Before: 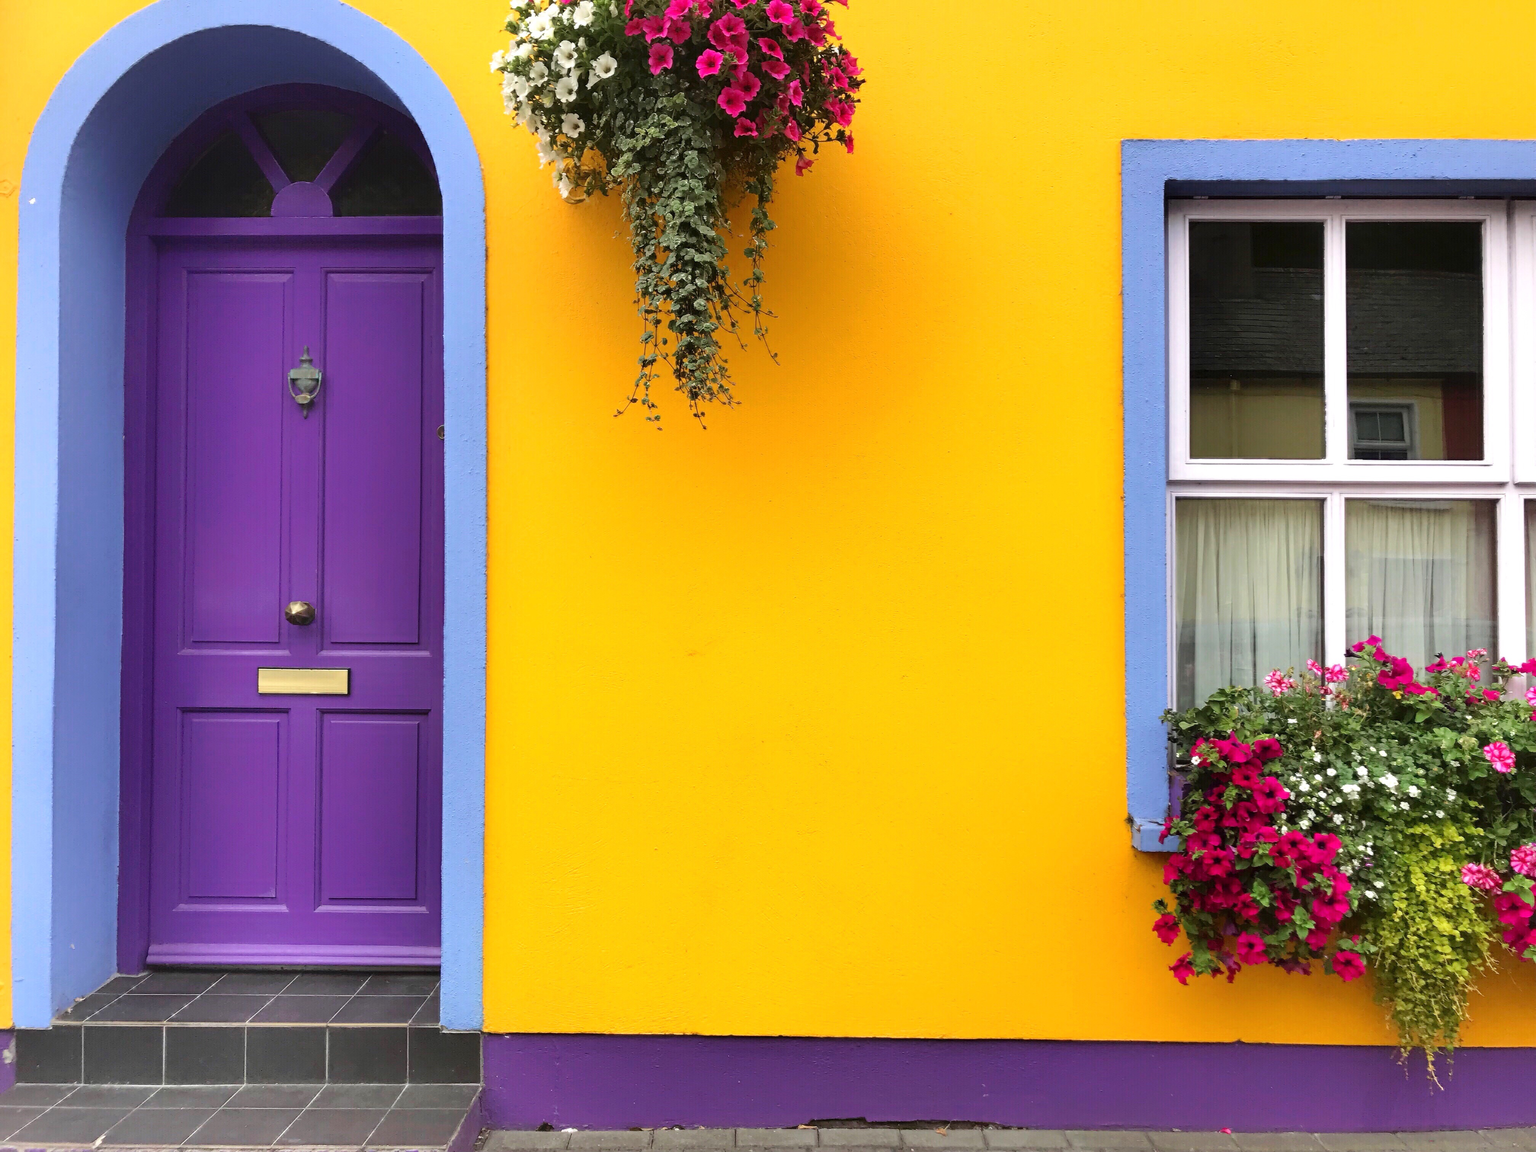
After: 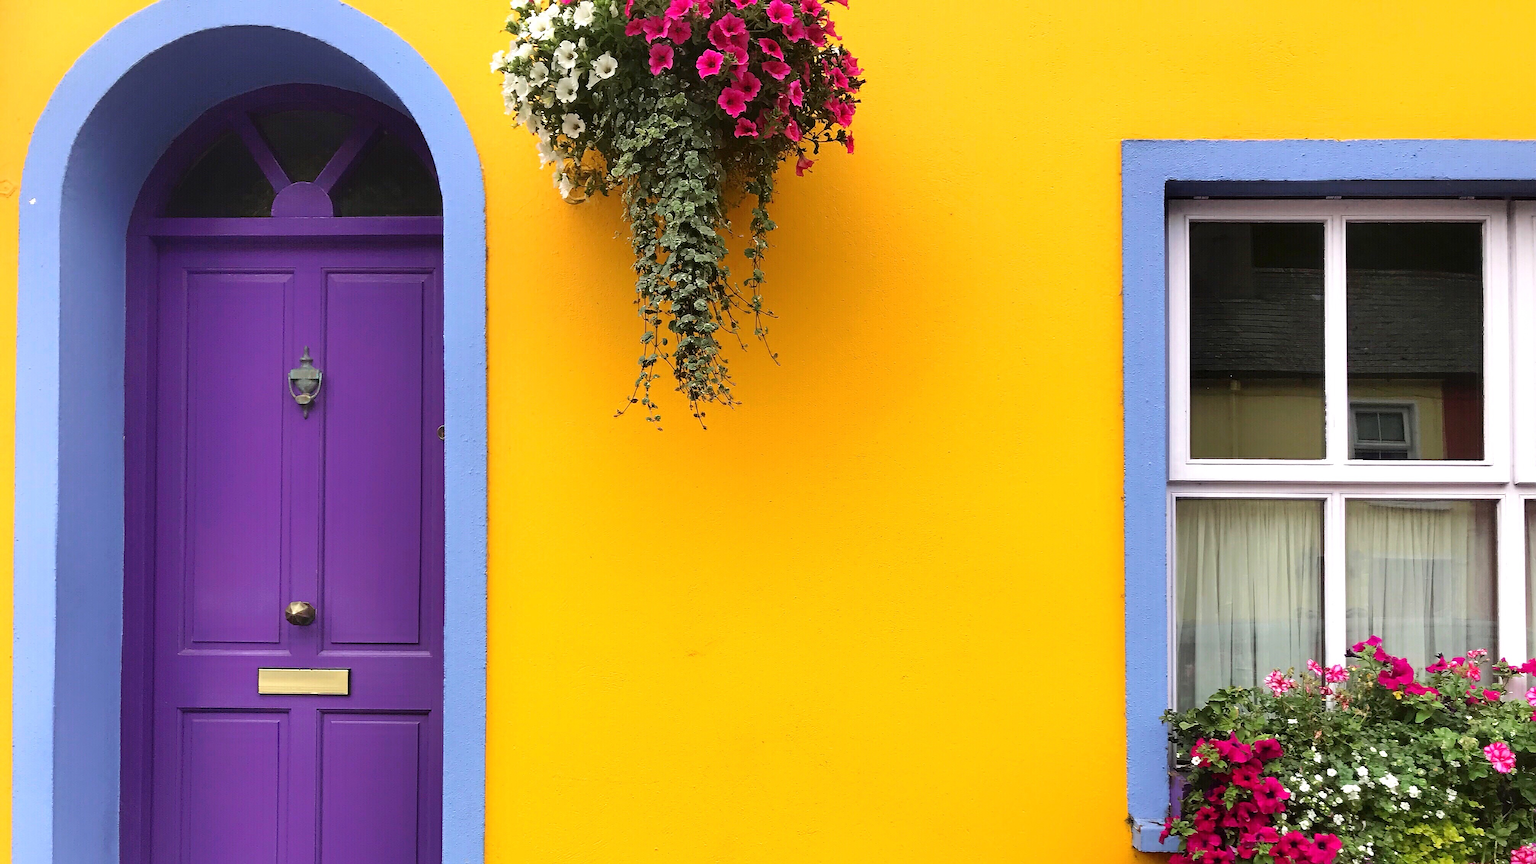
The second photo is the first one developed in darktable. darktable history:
sharpen: on, module defaults
crop: bottom 24.967%
